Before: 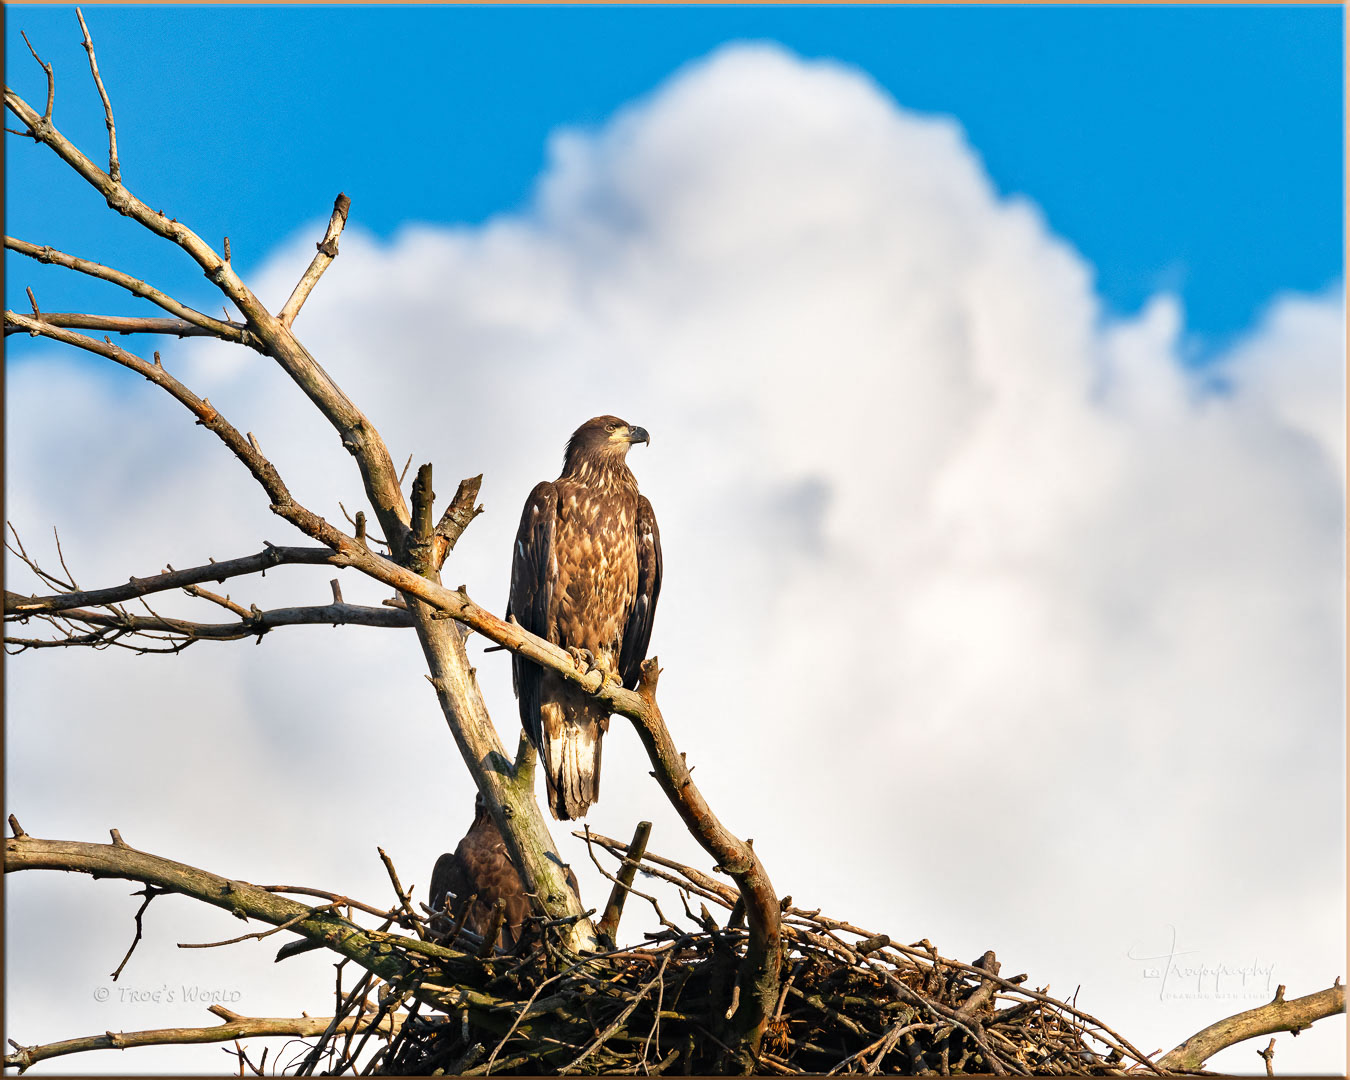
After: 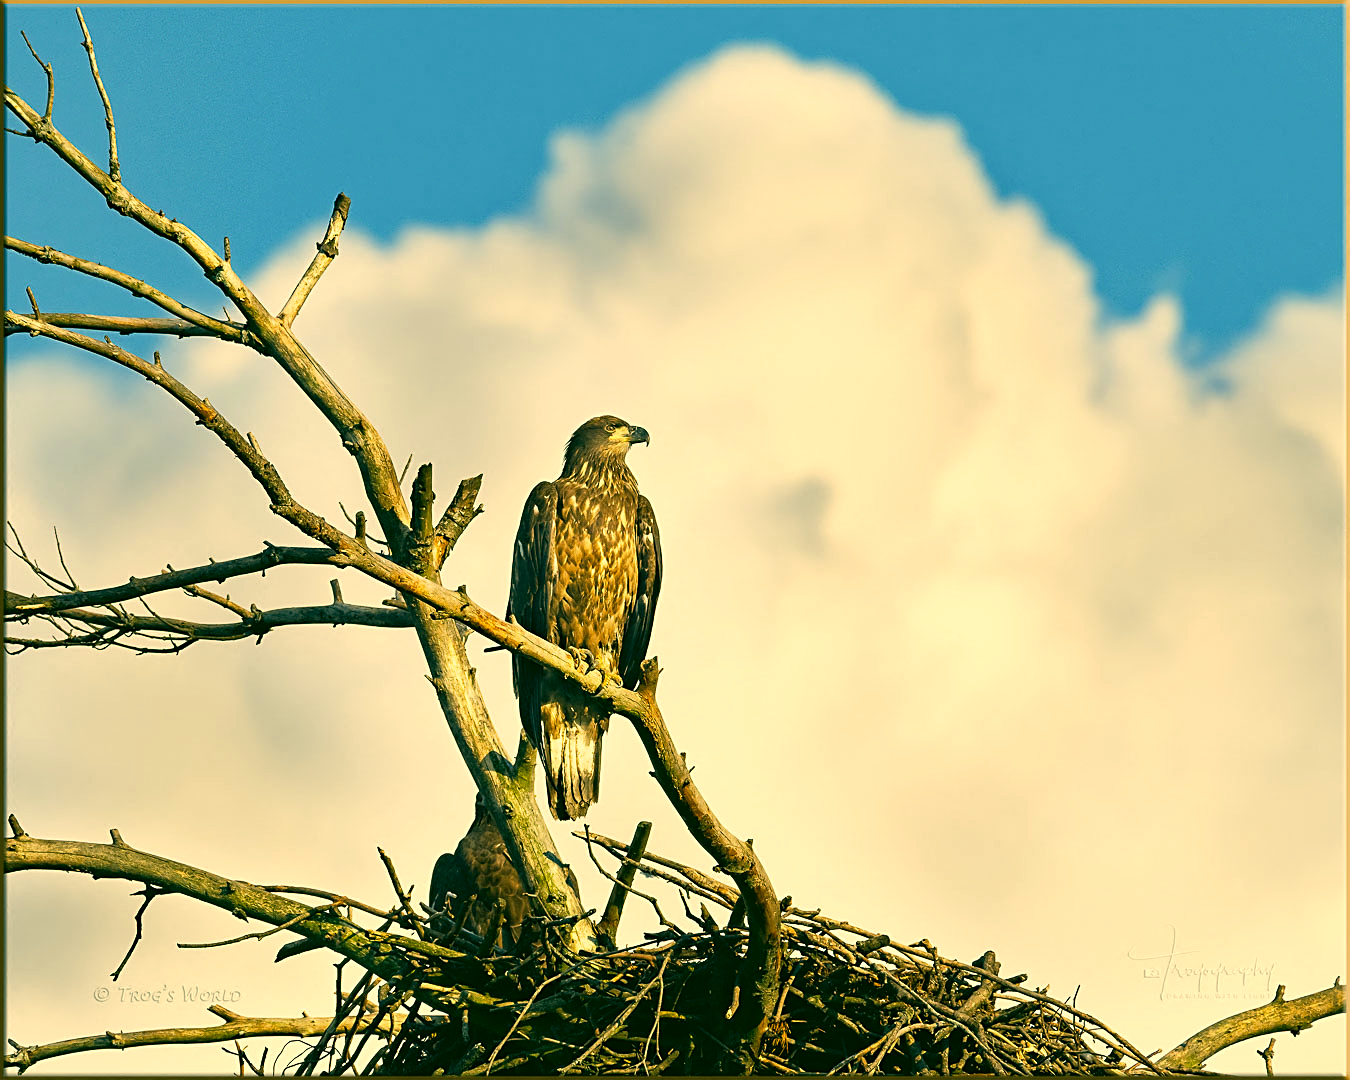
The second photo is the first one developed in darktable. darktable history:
color correction: highlights a* 5.67, highlights b* 33, shadows a* -25.97, shadows b* 3.7
sharpen: on, module defaults
